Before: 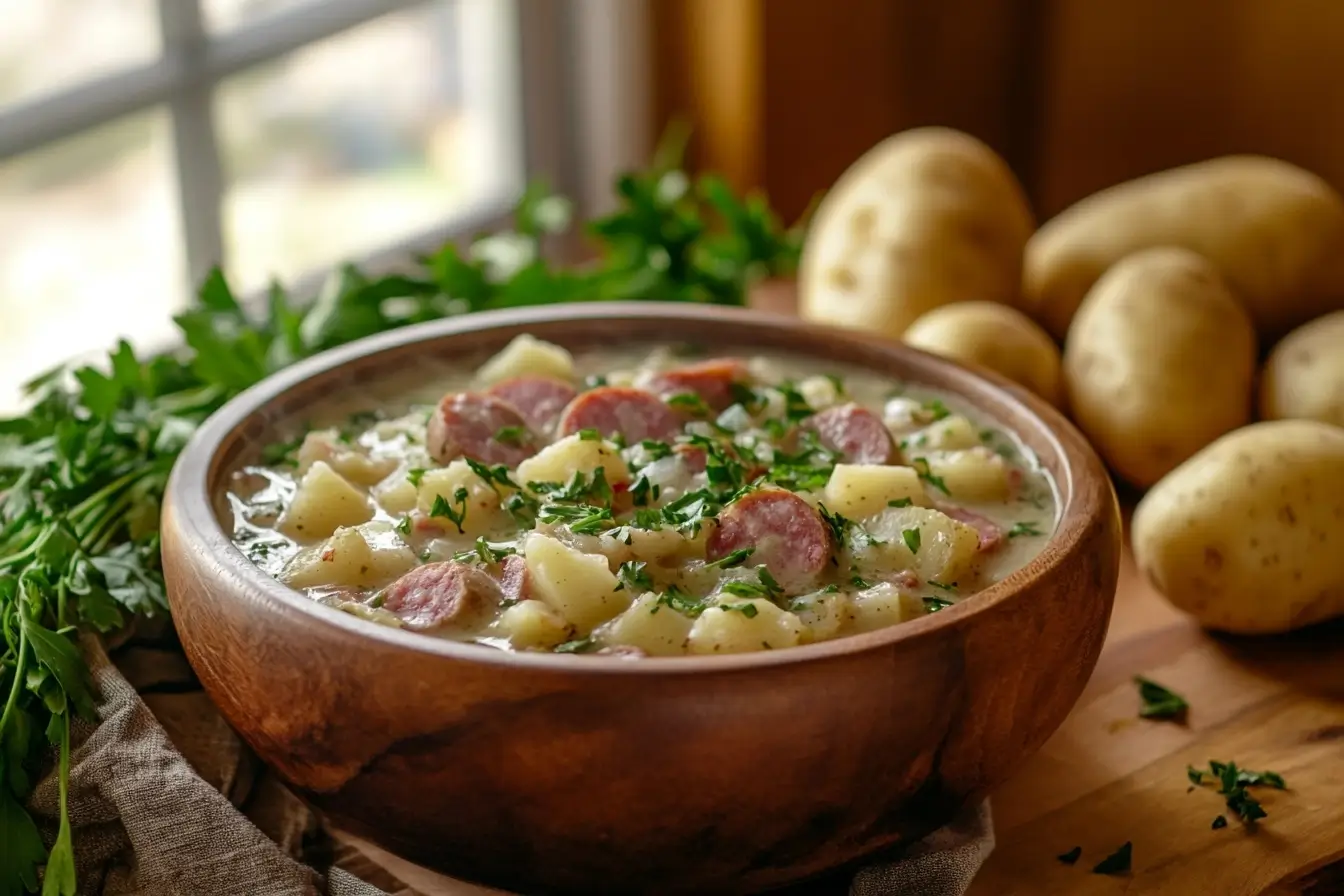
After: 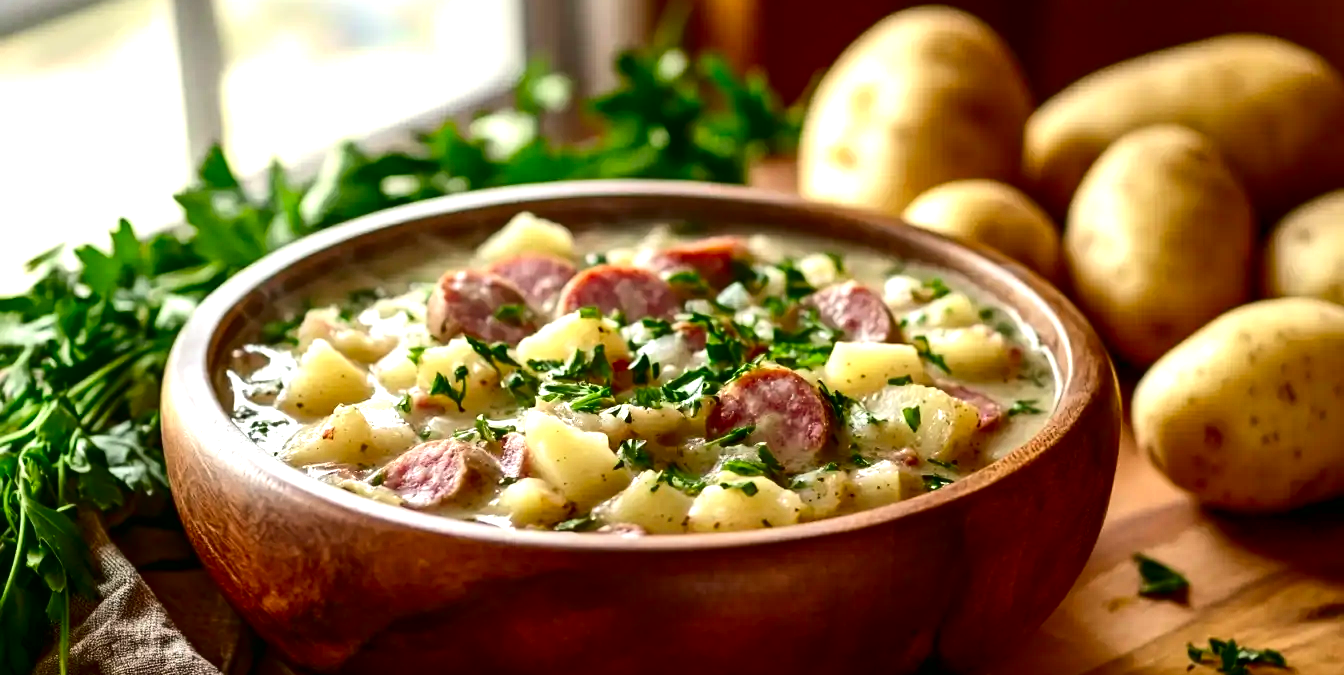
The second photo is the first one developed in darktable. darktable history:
exposure: black level correction 0, exposure 1.001 EV, compensate highlight preservation false
crop: top 13.626%, bottom 10.999%
contrast brightness saturation: contrast 0.192, brightness -0.234, saturation 0.118
